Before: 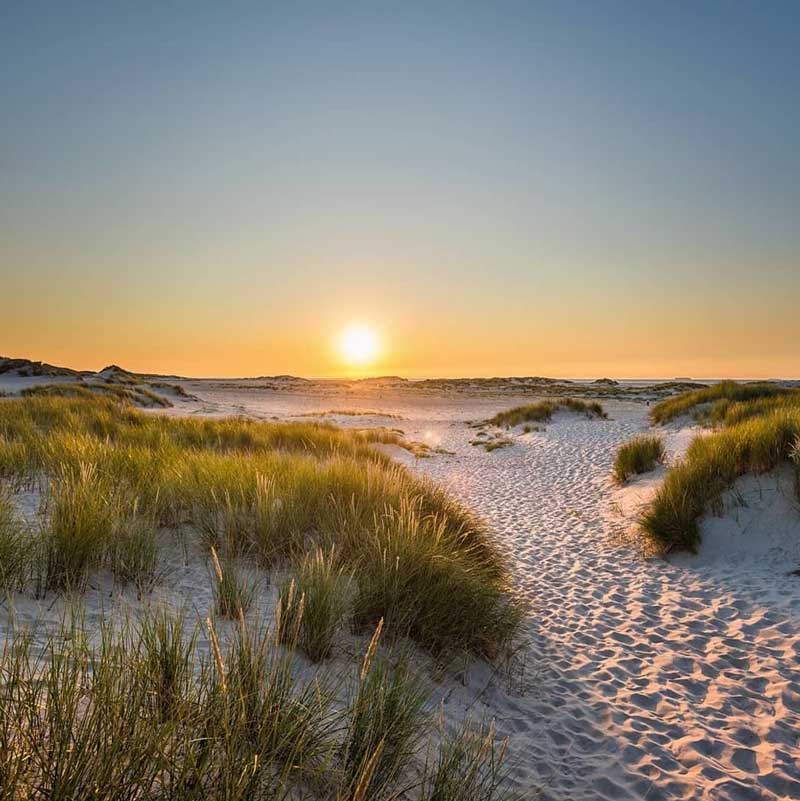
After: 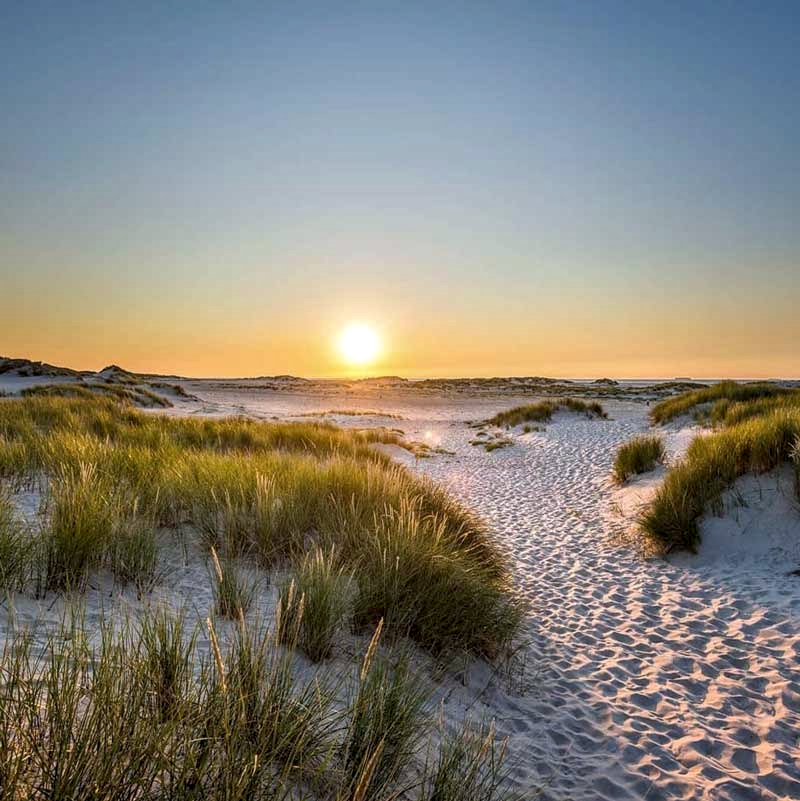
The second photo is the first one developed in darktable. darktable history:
white balance: red 0.967, blue 1.049
local contrast: detail 130%
